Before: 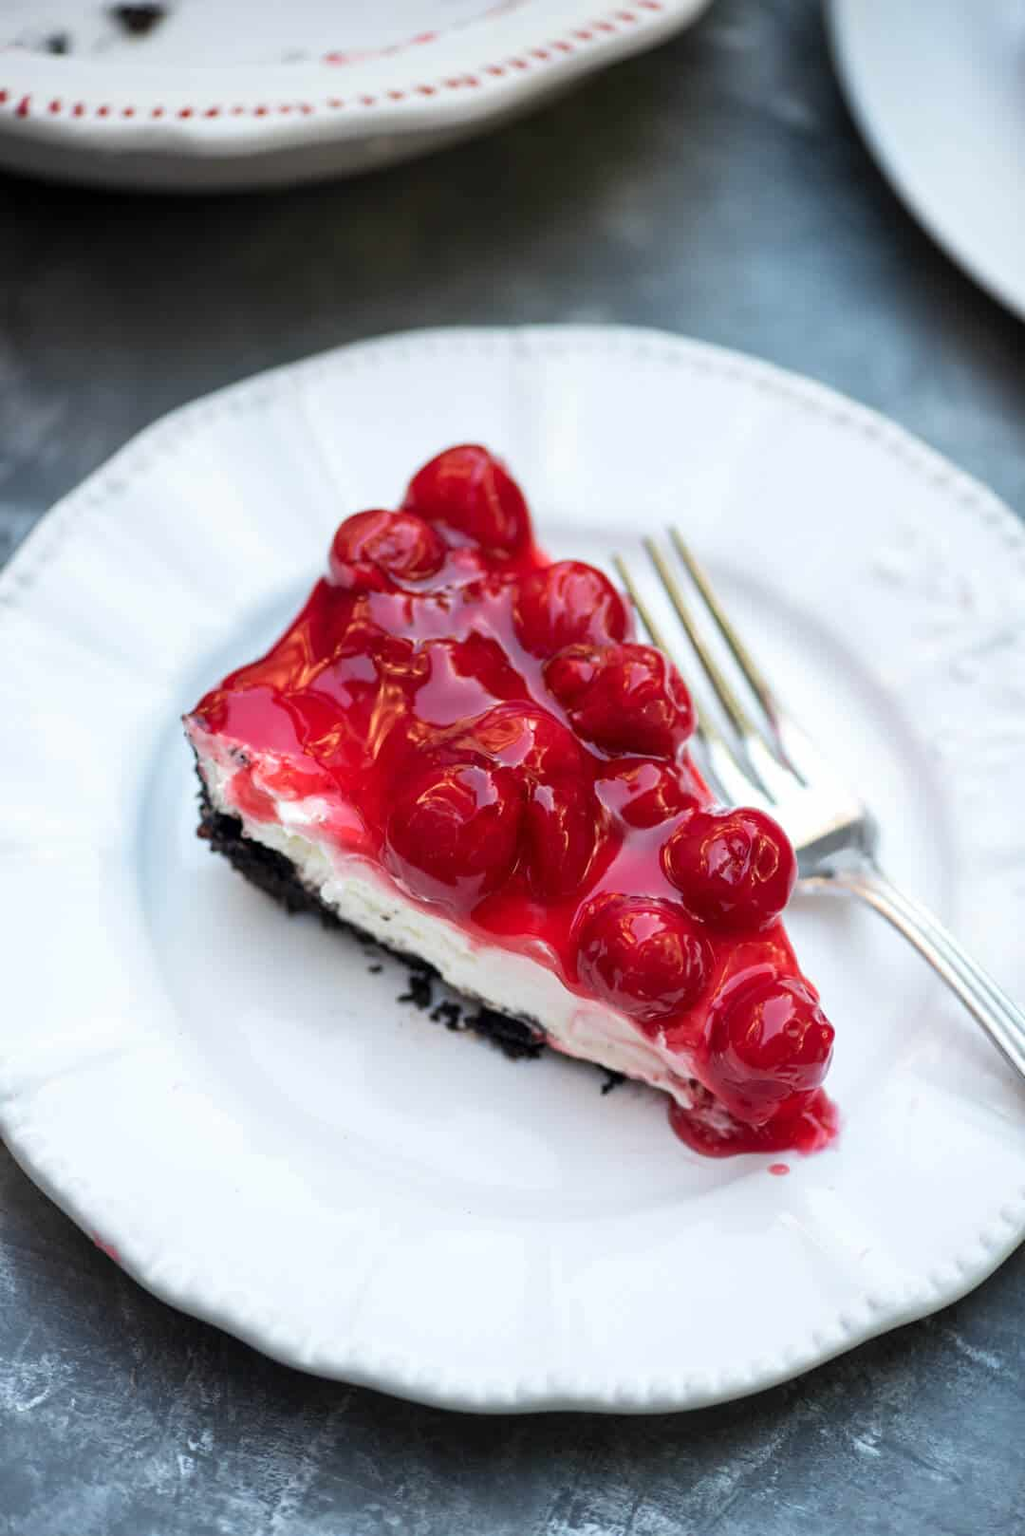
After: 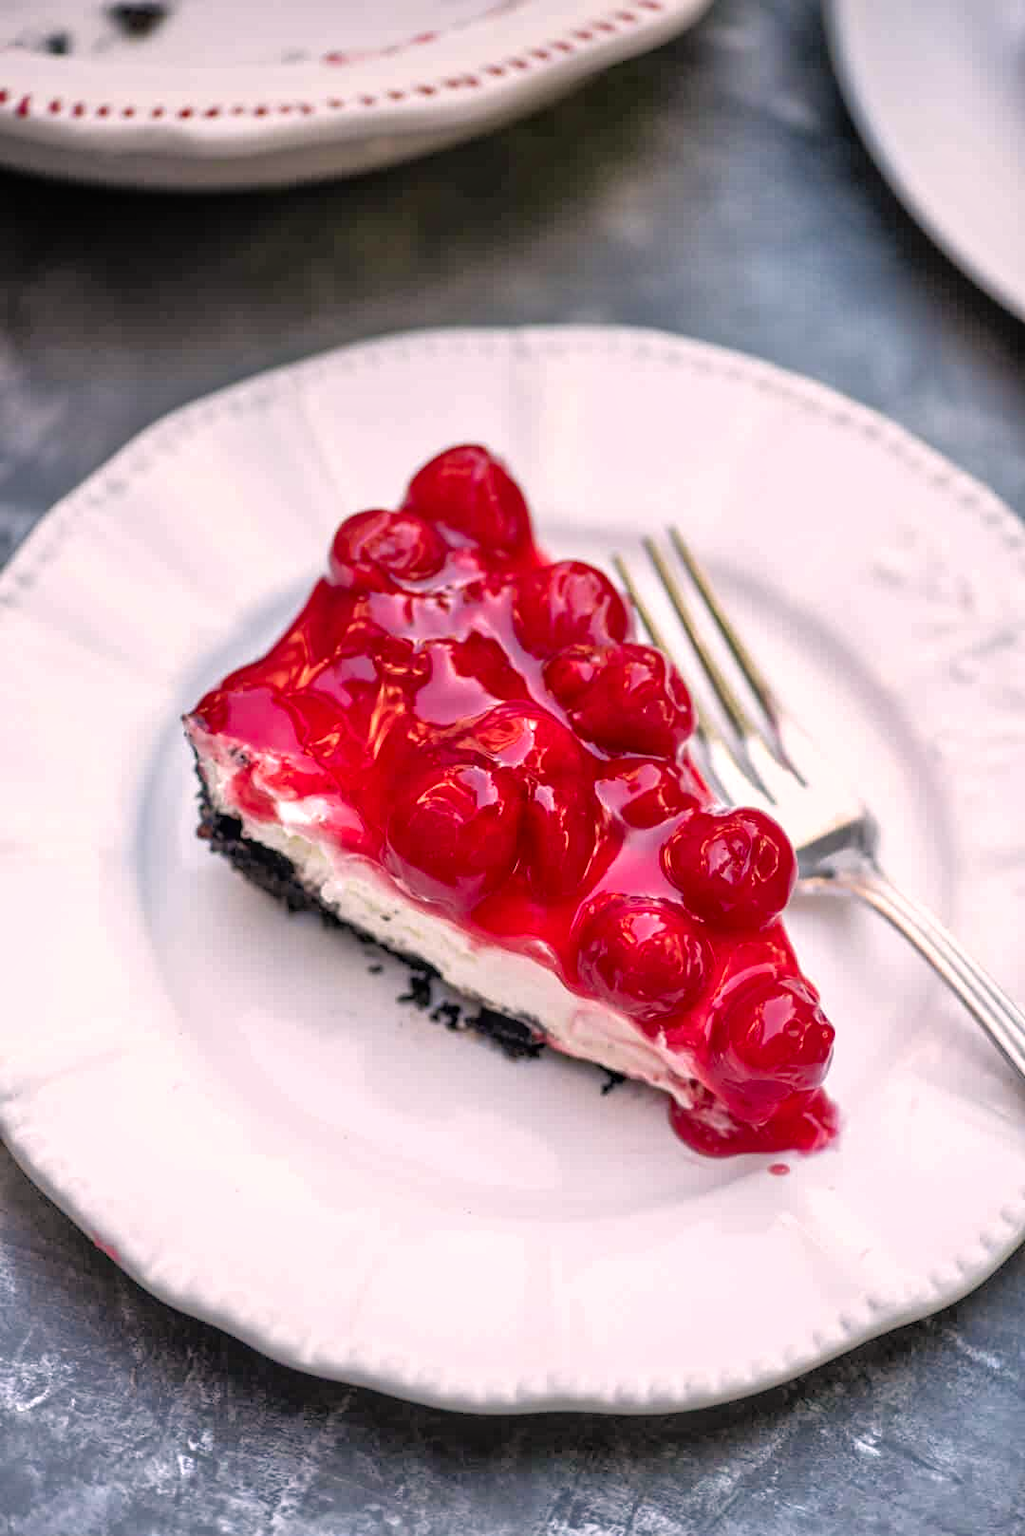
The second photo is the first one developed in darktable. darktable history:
tone equalizer: -7 EV 0.15 EV, -6 EV 0.6 EV, -5 EV 1.15 EV, -4 EV 1.33 EV, -3 EV 1.15 EV, -2 EV 0.6 EV, -1 EV 0.15 EV, mask exposure compensation -0.5 EV
contrast brightness saturation: brightness -0.09
local contrast: on, module defaults
color correction: highlights a* 12.23, highlights b* 5.41
